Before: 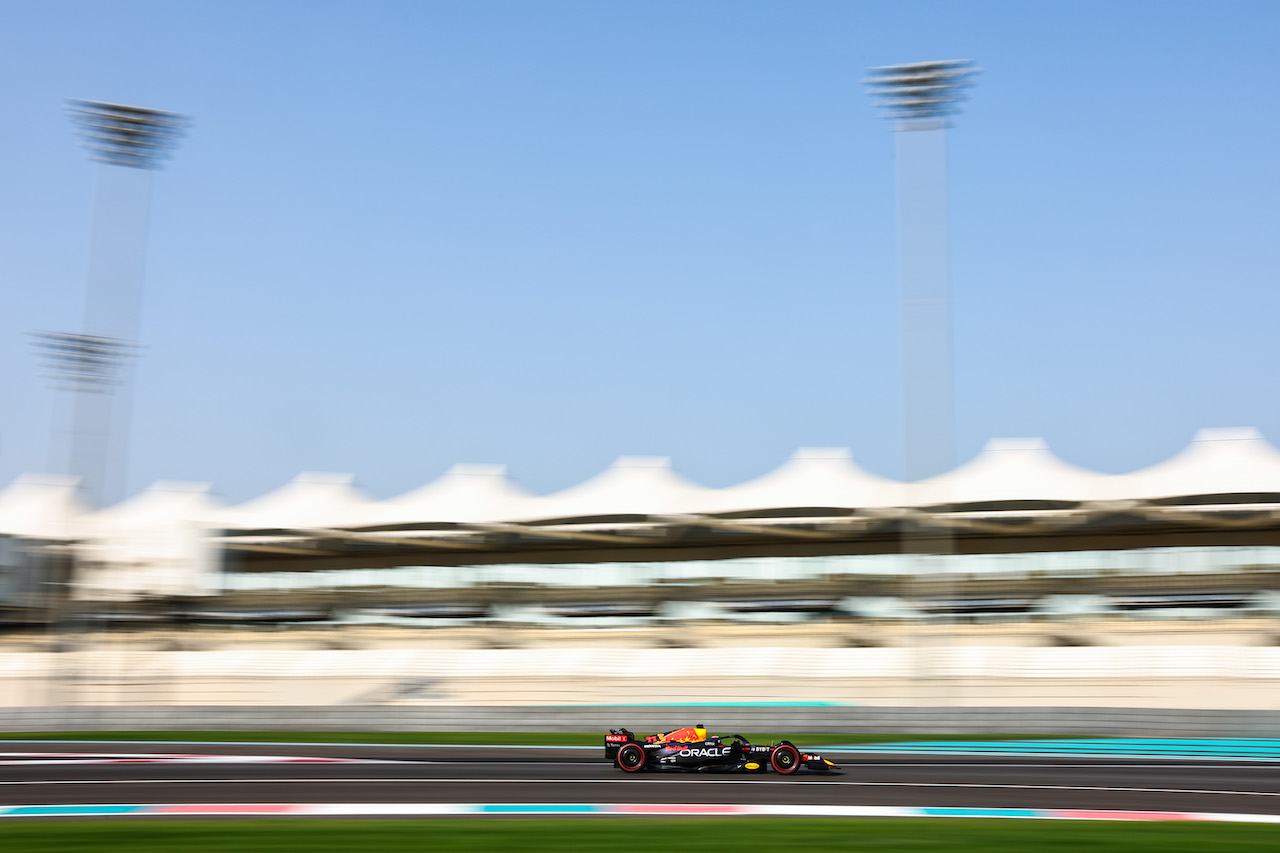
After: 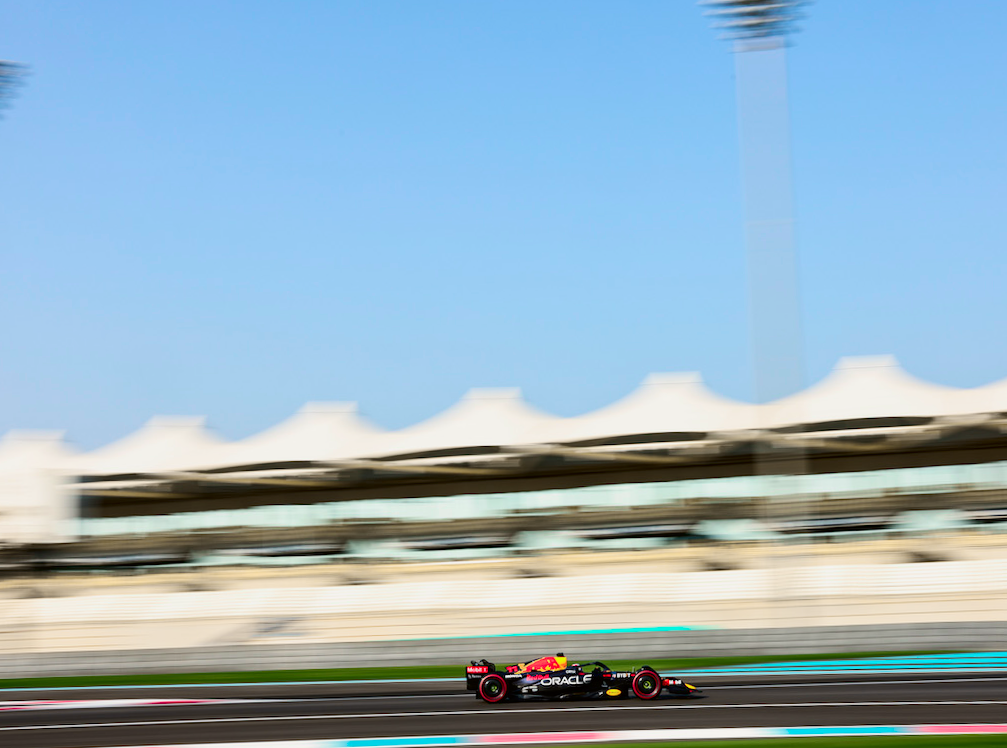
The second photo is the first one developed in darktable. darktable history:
crop: left 9.807%, top 6.259%, right 7.334%, bottom 2.177%
tone curve: curves: ch0 [(0, 0) (0.068, 0.031) (0.175, 0.132) (0.337, 0.304) (0.498, 0.511) (0.748, 0.762) (0.993, 0.954)]; ch1 [(0, 0) (0.294, 0.184) (0.359, 0.34) (0.362, 0.35) (0.43, 0.41) (0.476, 0.457) (0.499, 0.5) (0.529, 0.523) (0.677, 0.762) (1, 1)]; ch2 [(0, 0) (0.431, 0.419) (0.495, 0.502) (0.524, 0.534) (0.557, 0.56) (0.634, 0.654) (0.728, 0.722) (1, 1)], color space Lab, independent channels, preserve colors none
rotate and perspective: rotation -2.12°, lens shift (vertical) 0.009, lens shift (horizontal) -0.008, automatic cropping original format, crop left 0.036, crop right 0.964, crop top 0.05, crop bottom 0.959
